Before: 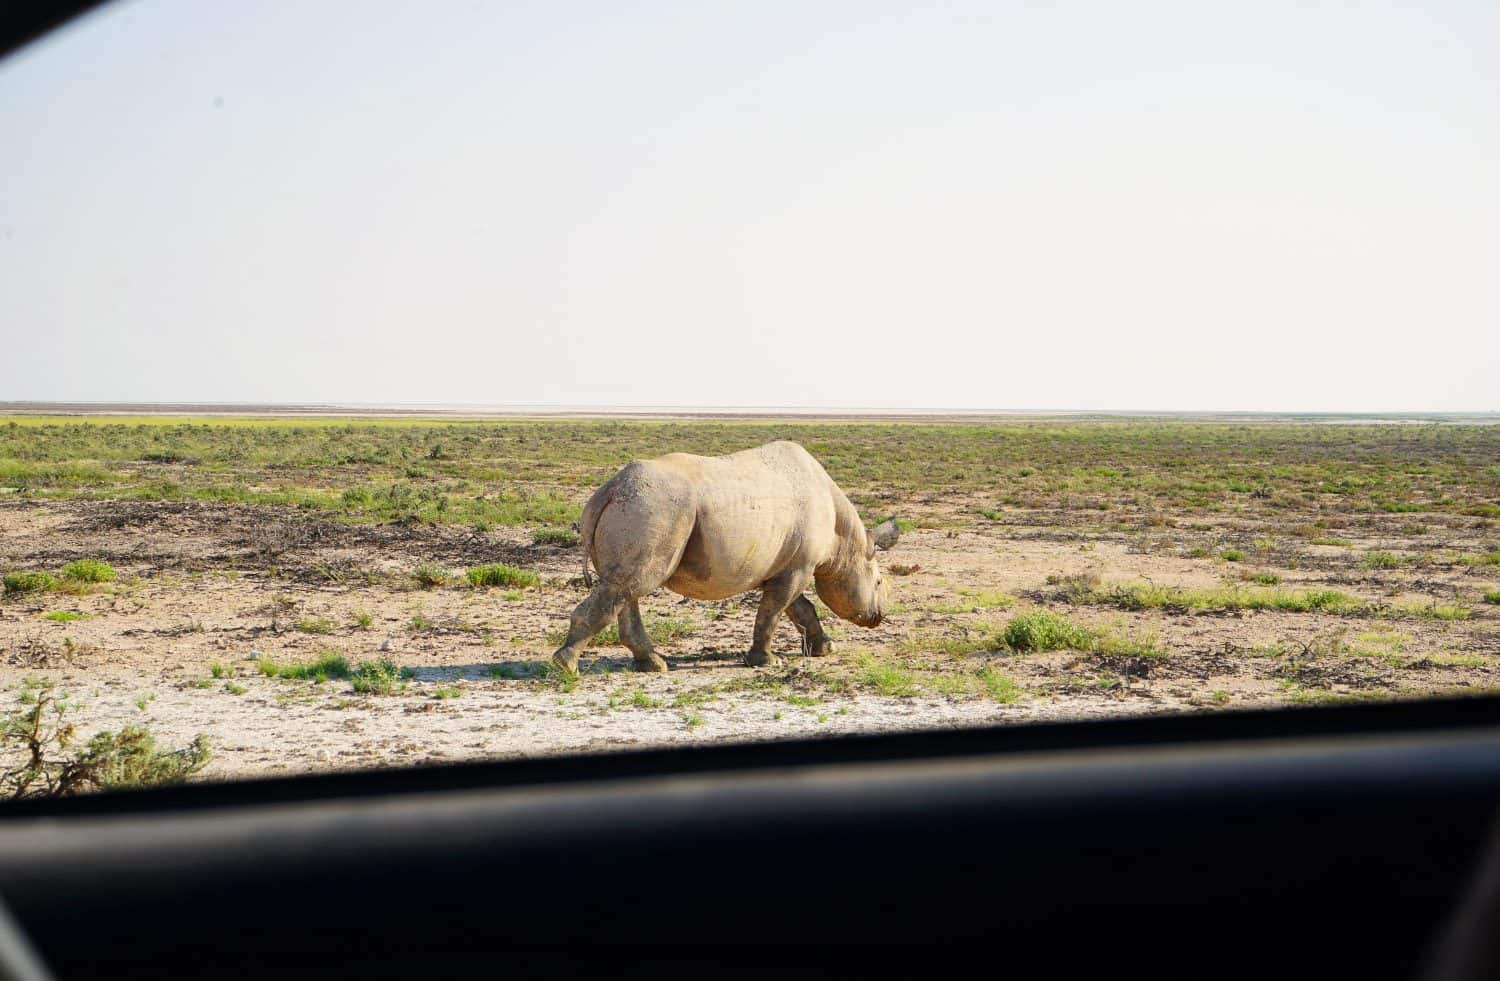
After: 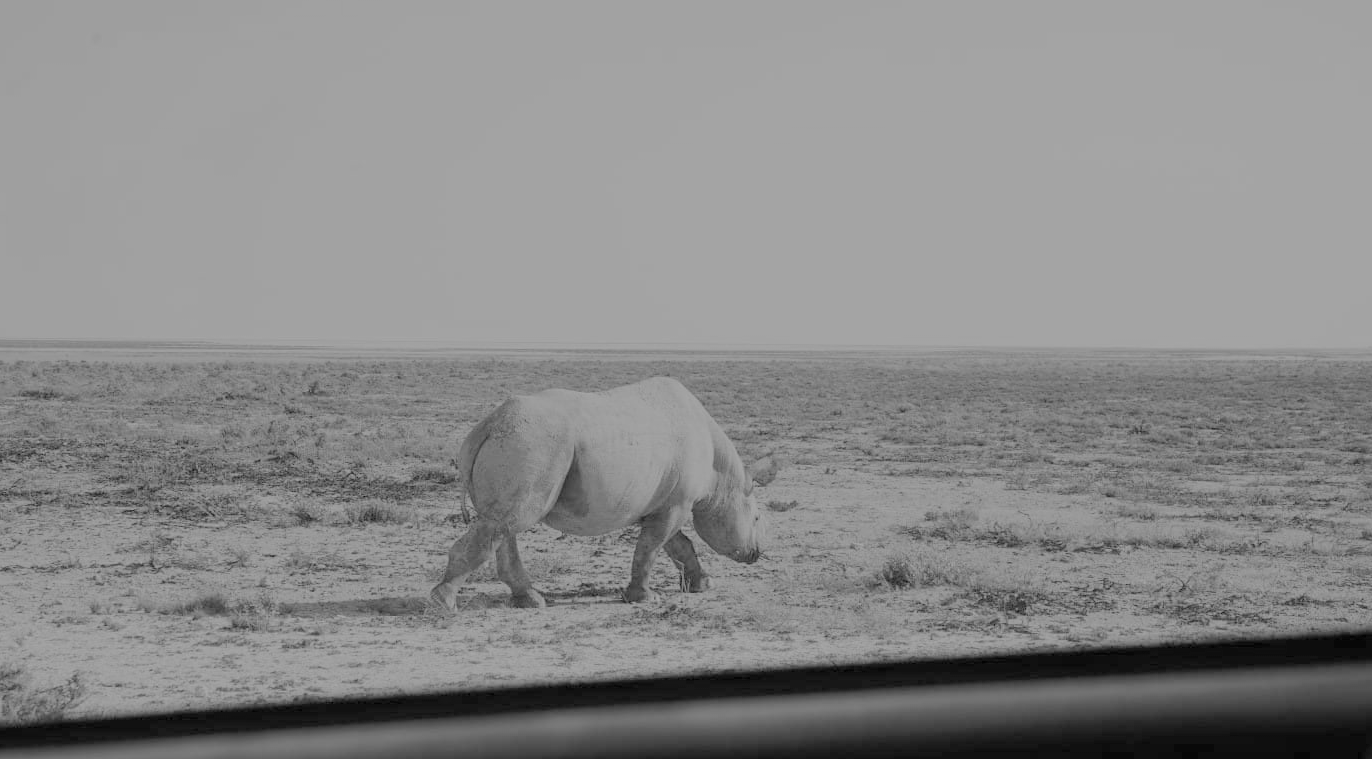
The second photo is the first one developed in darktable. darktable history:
filmic rgb: black relative exposure -14 EV, white relative exposure 8 EV, threshold 3 EV, hardness 3.74, latitude 50%, contrast 0.5, color science v5 (2021), contrast in shadows safe, contrast in highlights safe, enable highlight reconstruction true
crop: left 8.155%, top 6.611%, bottom 15.385%
contrast brightness saturation: saturation -1
